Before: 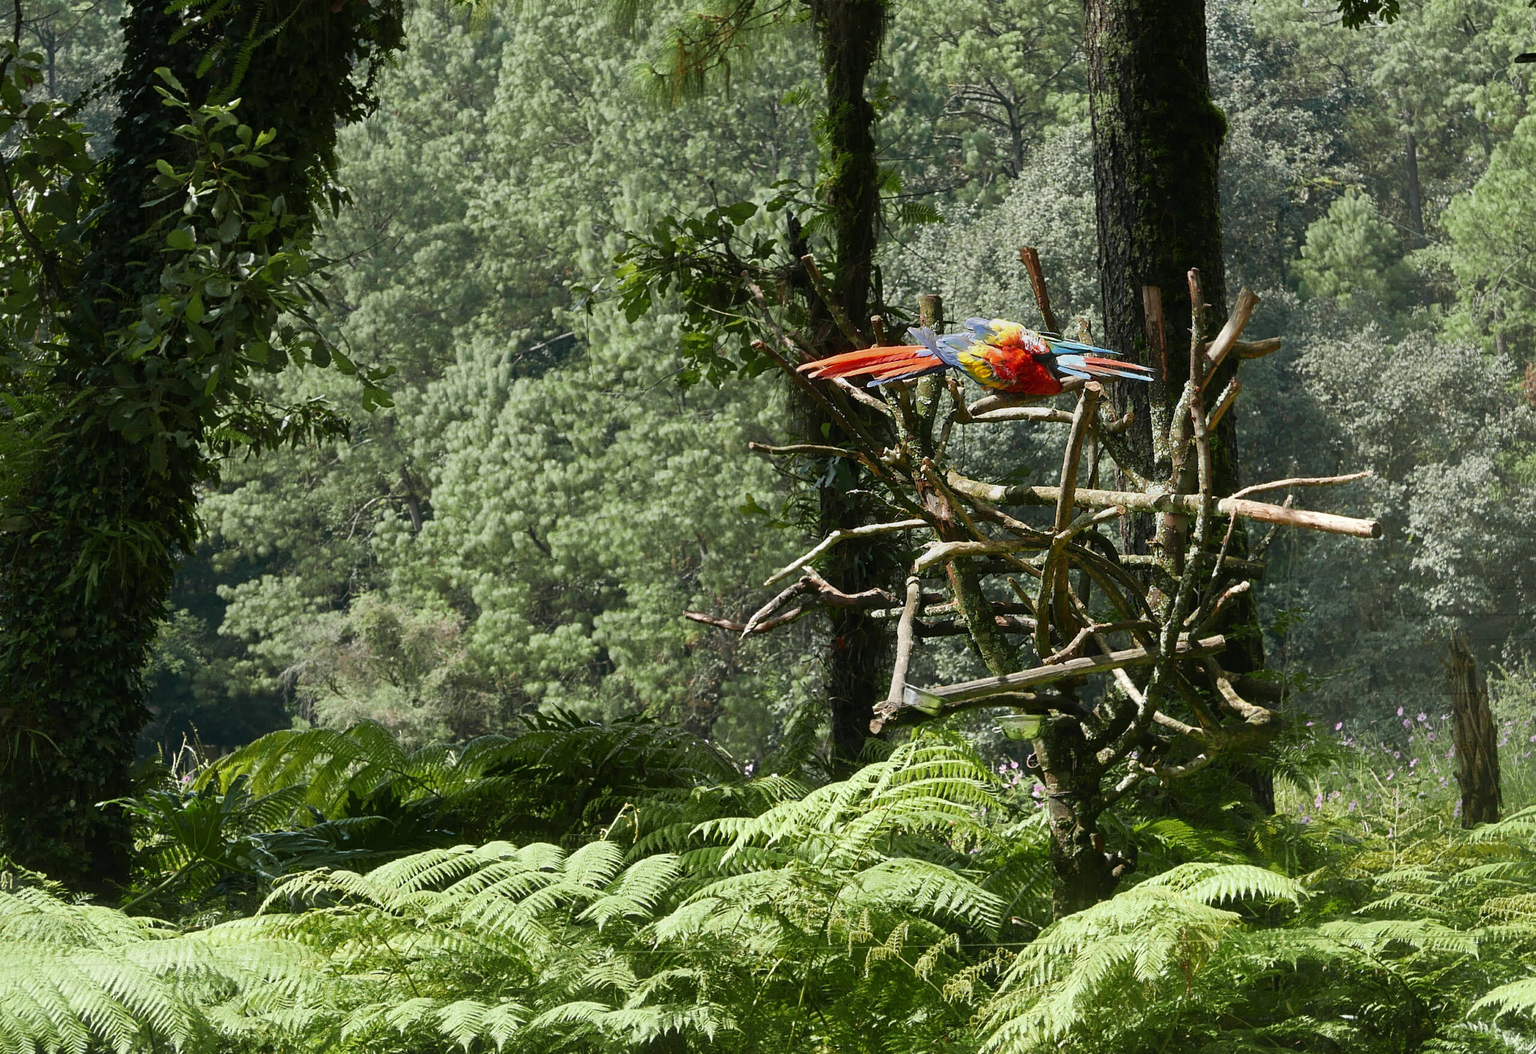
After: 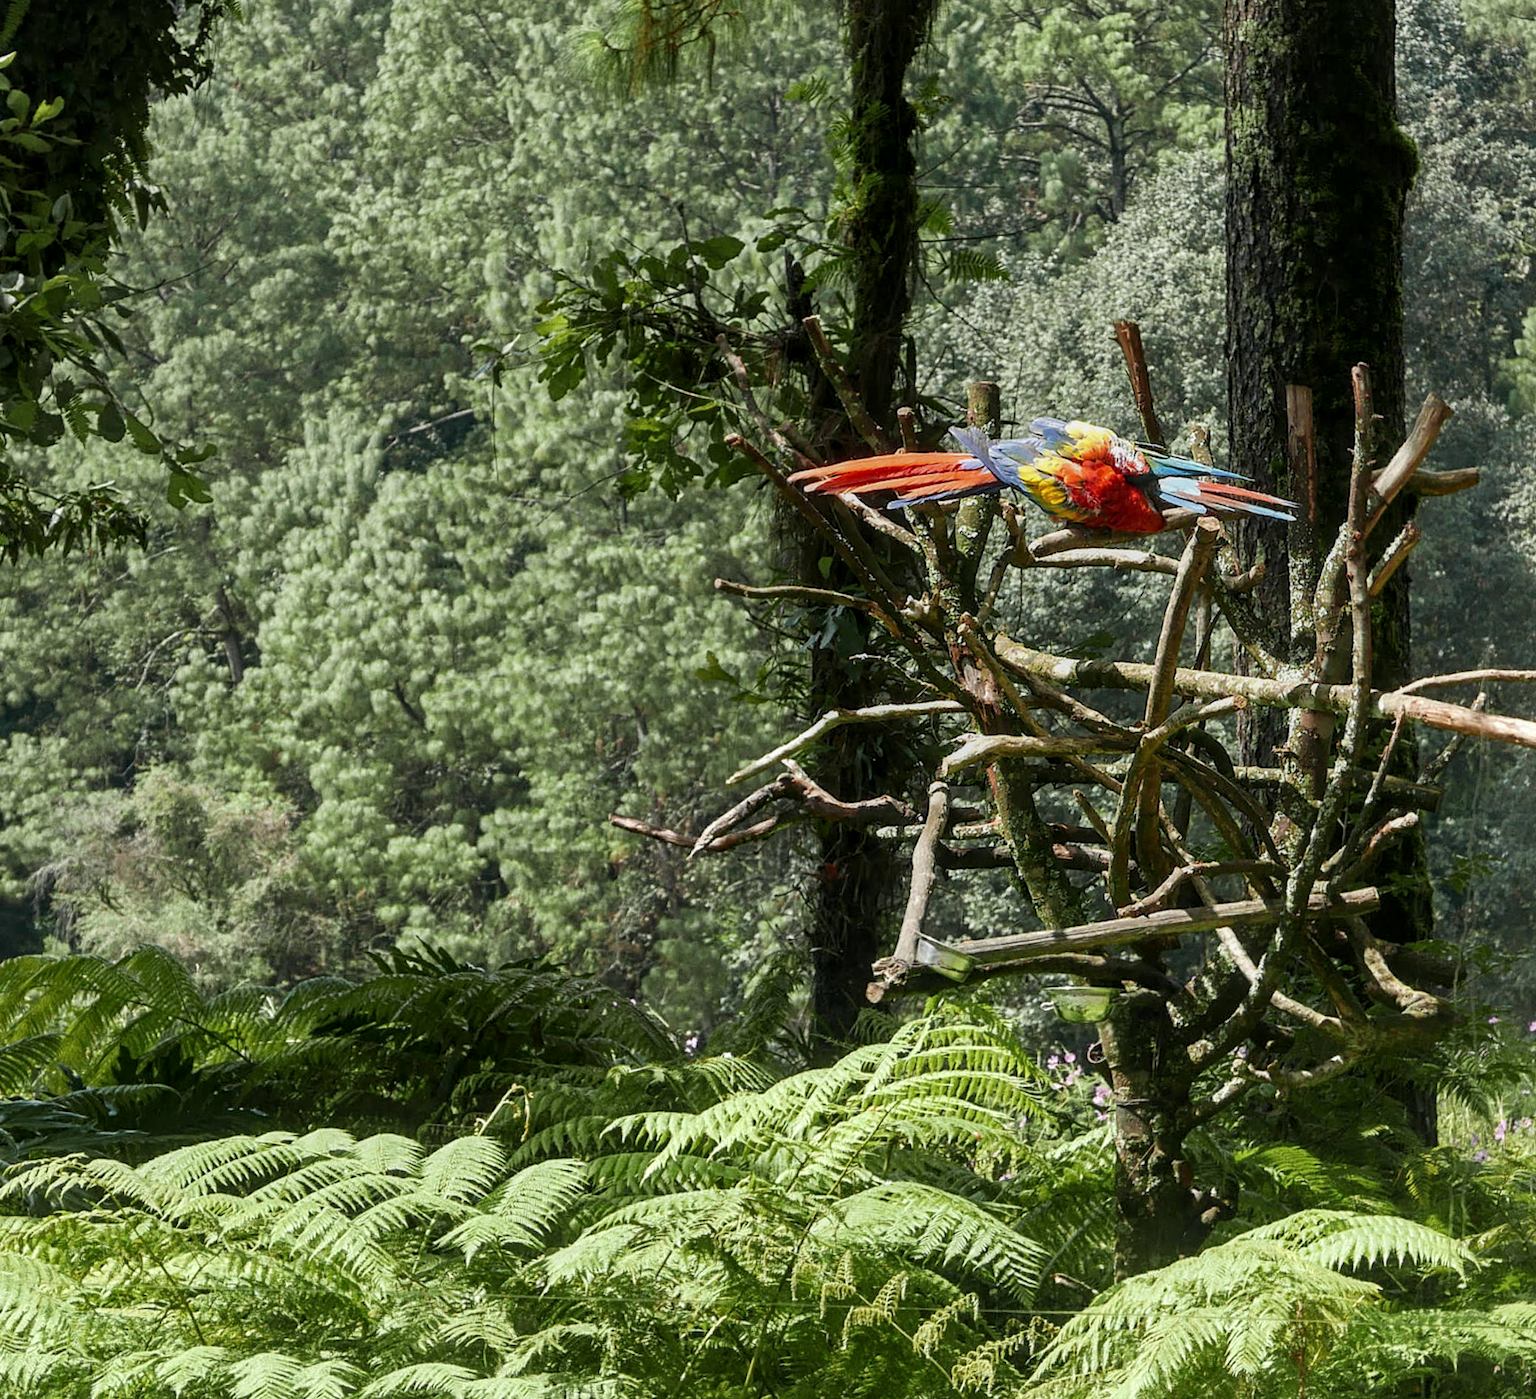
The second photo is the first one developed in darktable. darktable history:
crop and rotate: angle -2.89°, left 13.977%, top 0.039%, right 10.811%, bottom 0.054%
local contrast: on, module defaults
